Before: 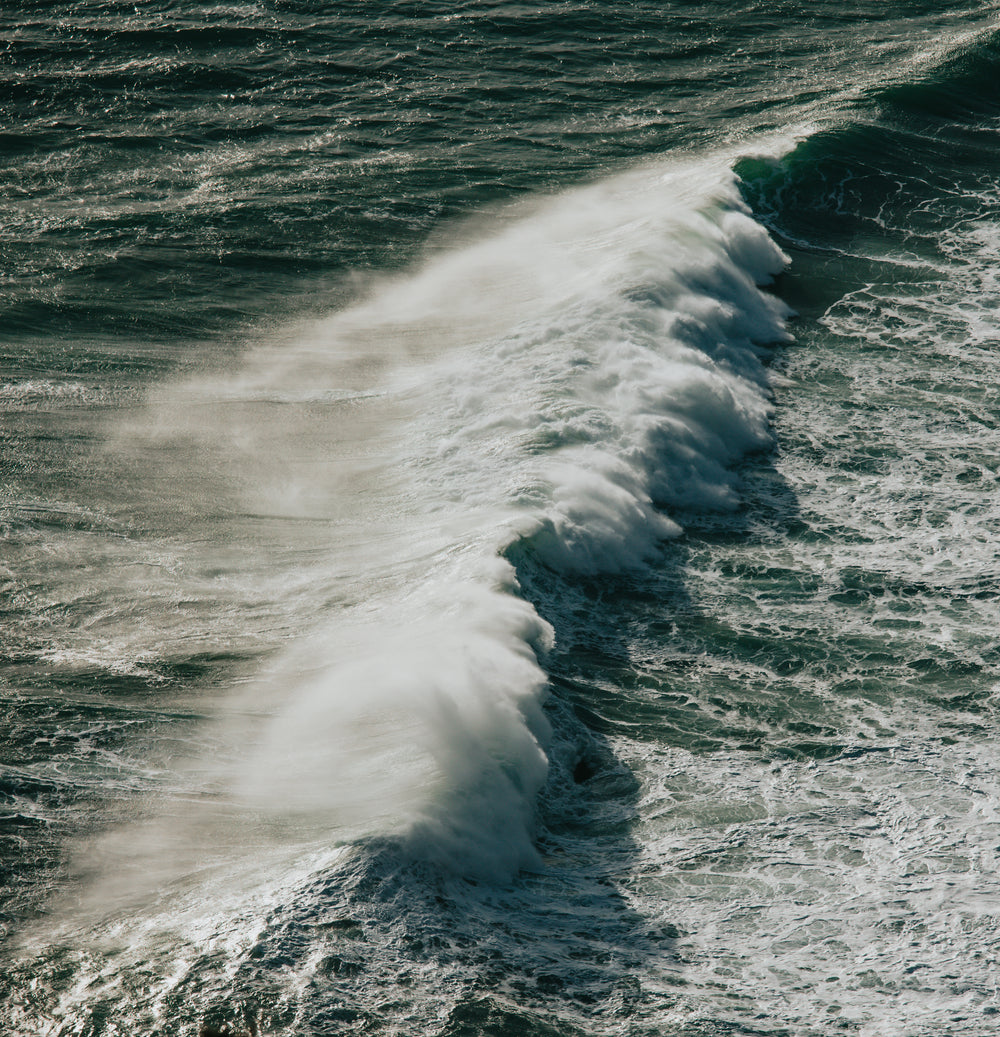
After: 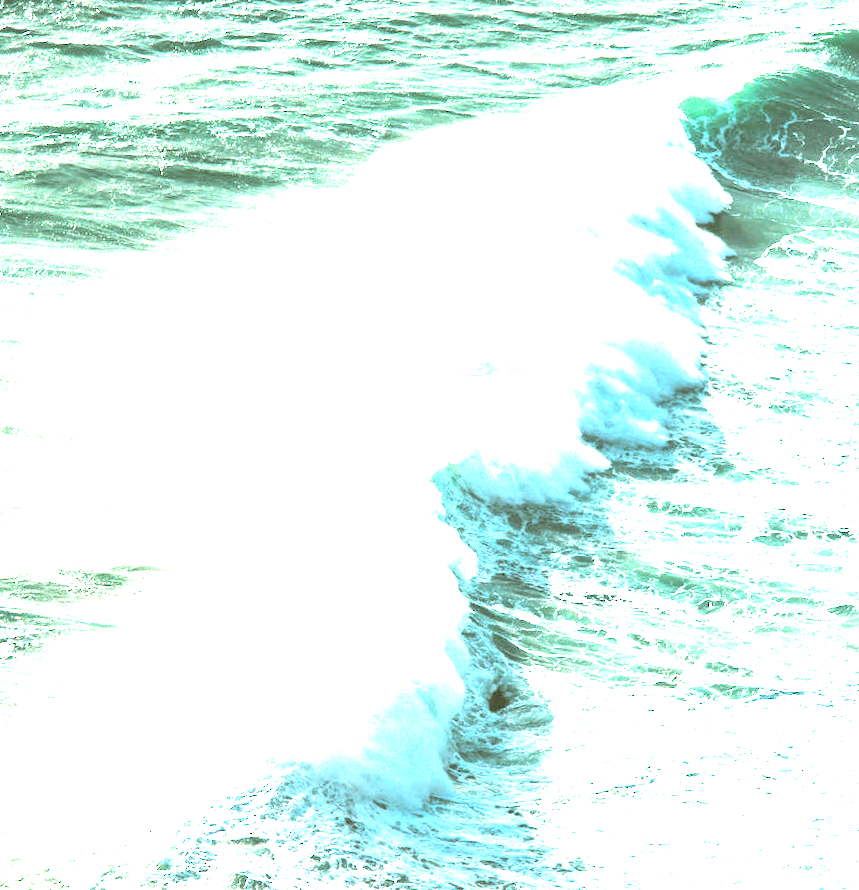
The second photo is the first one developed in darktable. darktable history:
tone curve: curves: ch0 [(0, 0) (0.004, 0.001) (0.133, 0.112) (0.325, 0.362) (0.832, 0.893) (1, 1)], color space Lab, independent channels, preserve colors none
exposure: black level correction 0, exposure 3.935 EV, compensate exposure bias true, compensate highlight preservation false
levels: levels [0, 0.476, 0.951]
color correction: highlights a* -0.524, highlights b* 0.183, shadows a* 4.61, shadows b* 20.82
crop and rotate: angle -2.83°, left 5.079%, top 5.172%, right 4.712%, bottom 4.614%
